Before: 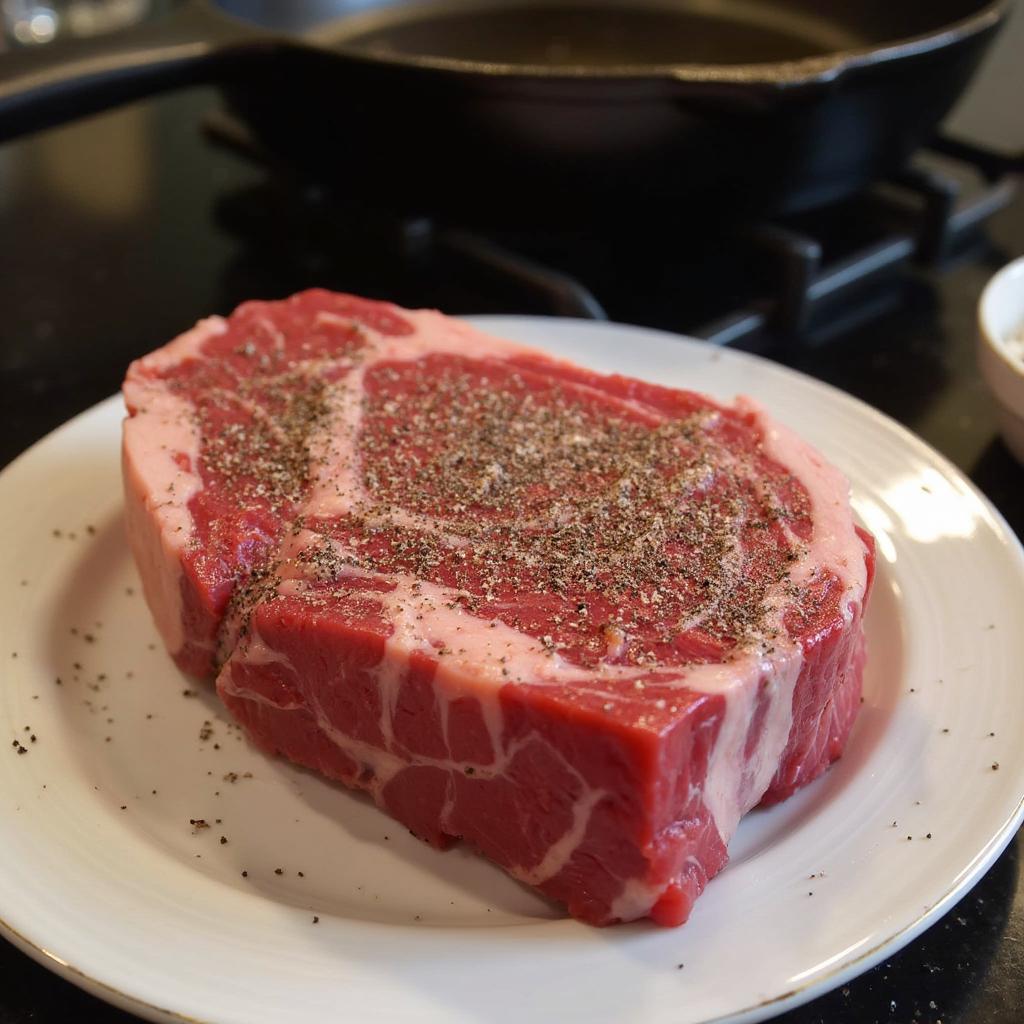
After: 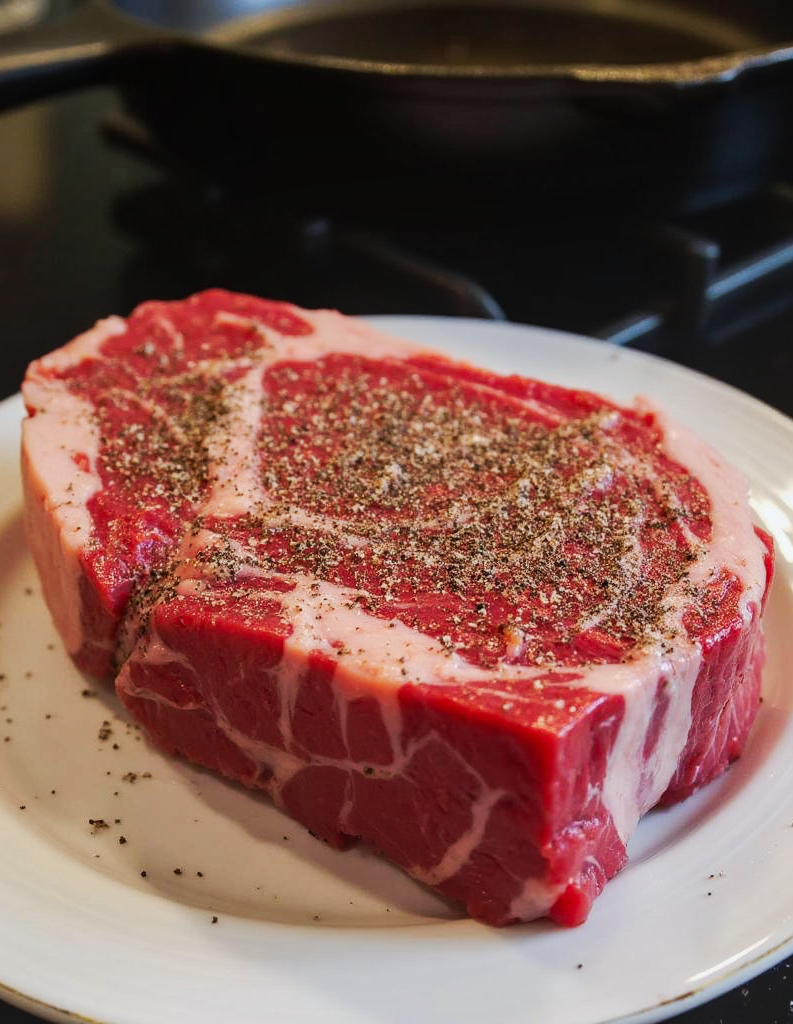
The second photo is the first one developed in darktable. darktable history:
crop: left 9.88%, right 12.664%
tone curve: curves: ch0 [(0, 0) (0.003, 0.005) (0.011, 0.011) (0.025, 0.022) (0.044, 0.035) (0.069, 0.051) (0.1, 0.073) (0.136, 0.106) (0.177, 0.147) (0.224, 0.195) (0.277, 0.253) (0.335, 0.315) (0.399, 0.388) (0.468, 0.488) (0.543, 0.586) (0.623, 0.685) (0.709, 0.764) (0.801, 0.838) (0.898, 0.908) (1, 1)], preserve colors none
white balance: red 0.988, blue 1.017
local contrast: detail 110%
